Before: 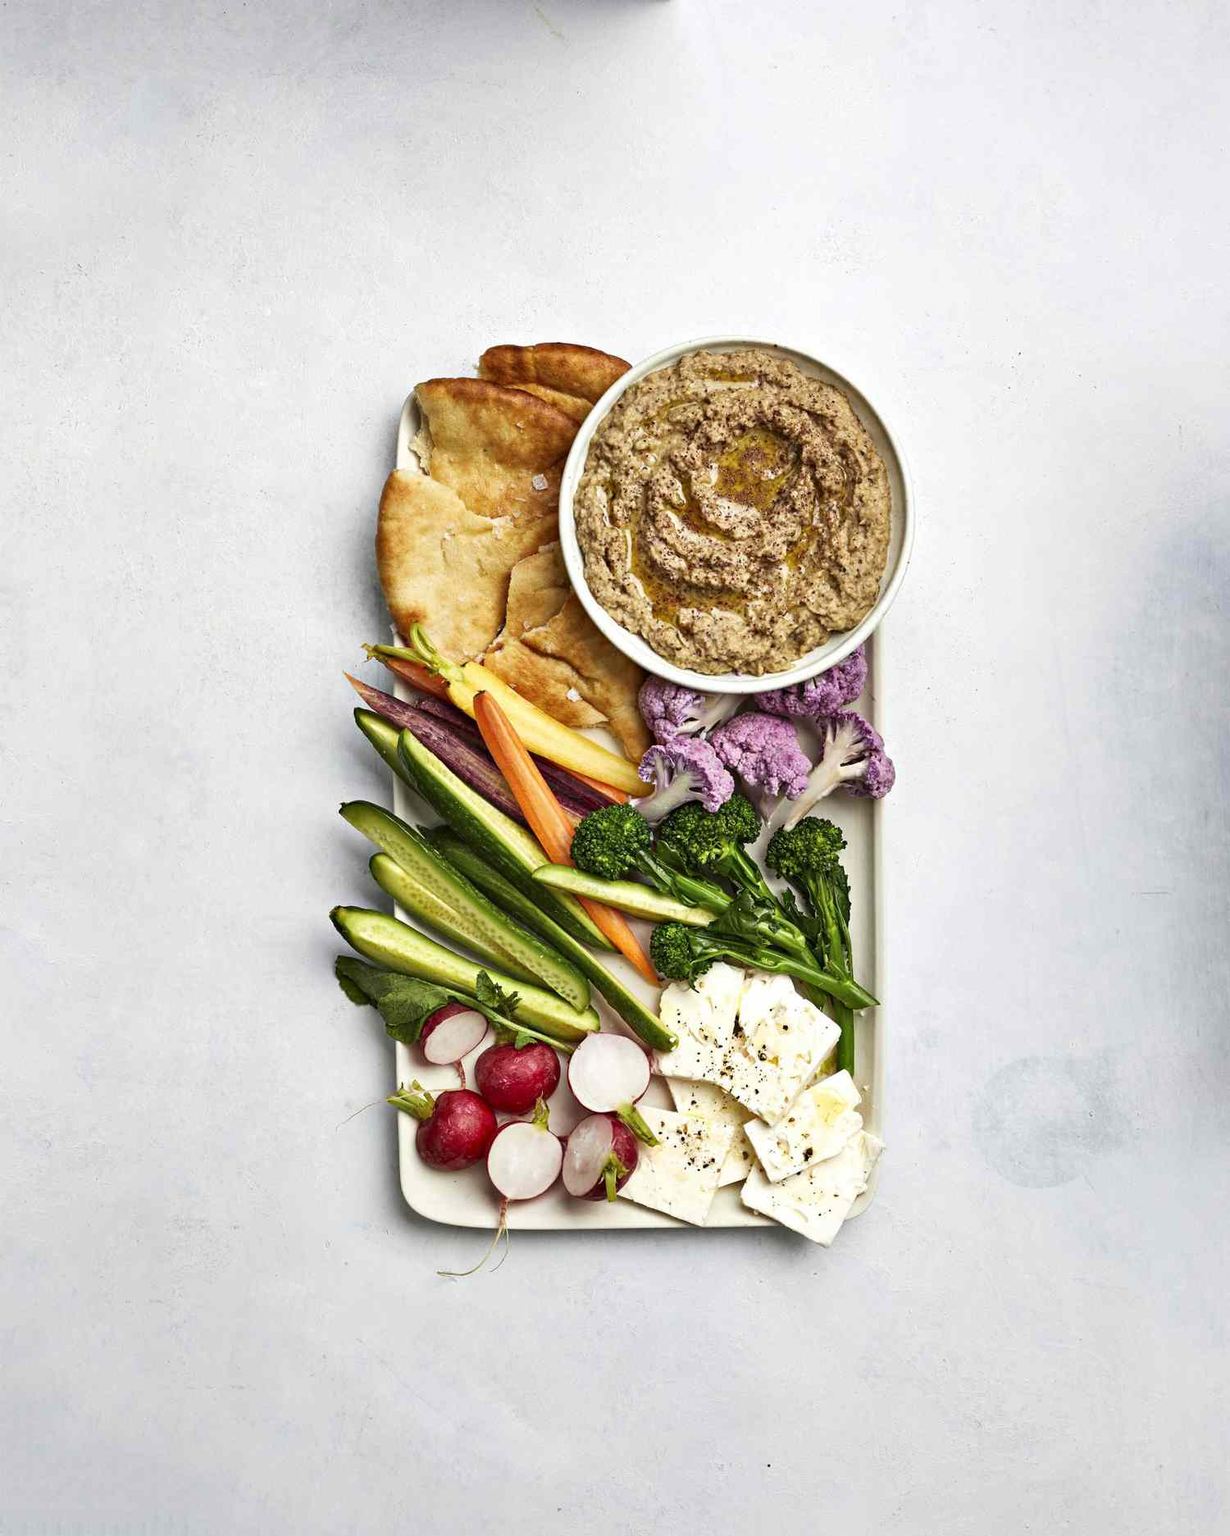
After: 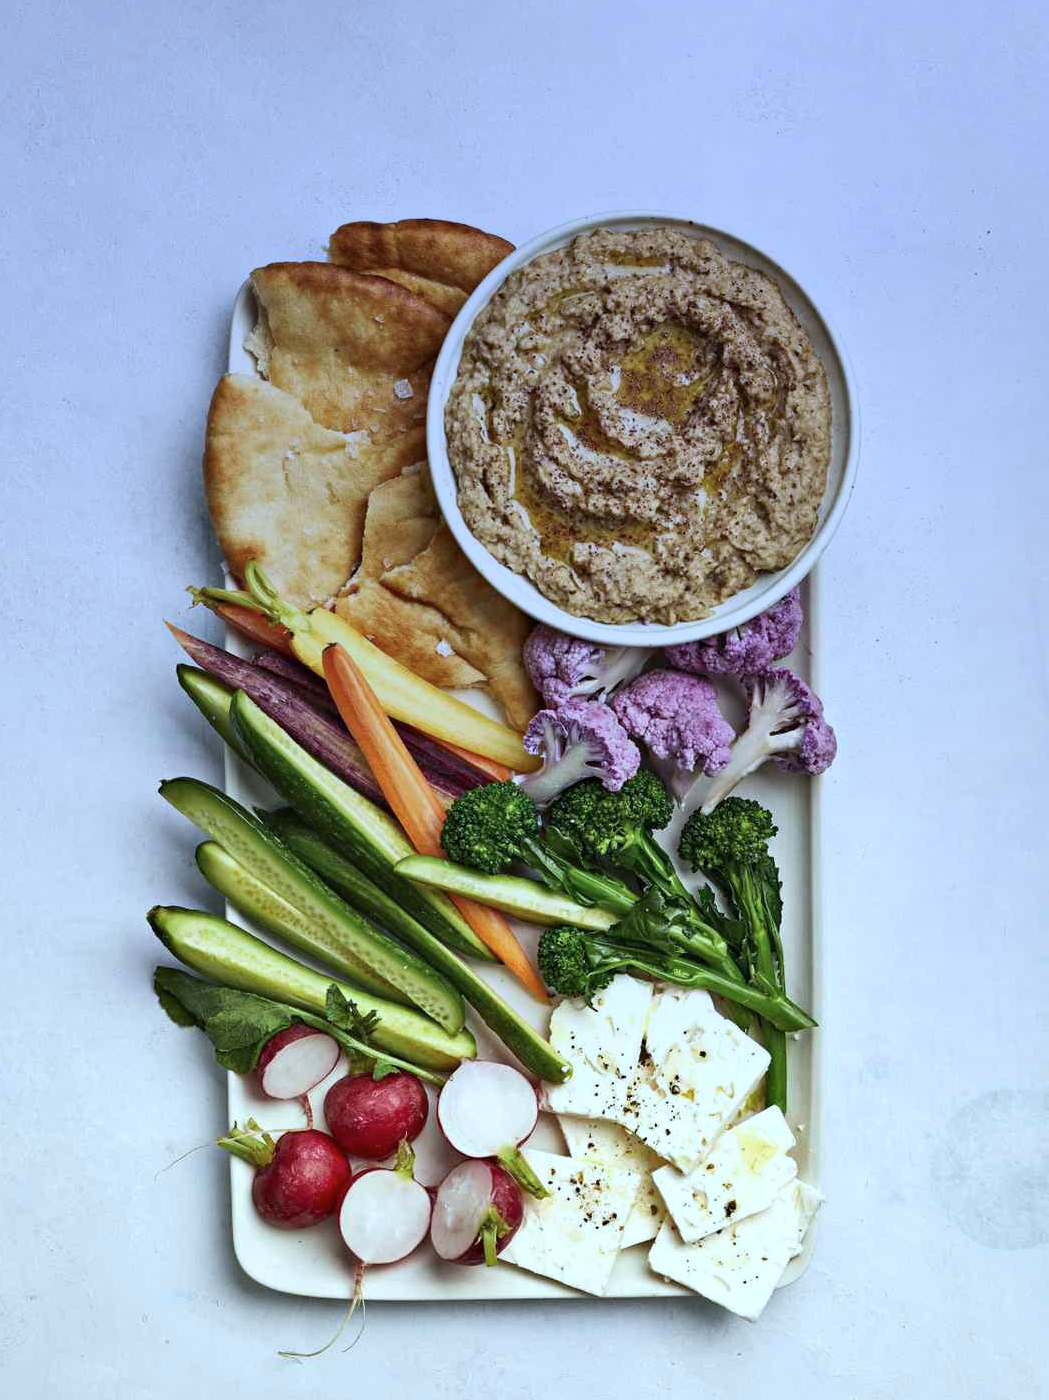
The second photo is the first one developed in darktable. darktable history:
crop and rotate: left 17.046%, top 10.659%, right 12.989%, bottom 14.553%
graduated density: hue 238.83°, saturation 50%
color calibration: illuminant F (fluorescent), F source F9 (Cool White Deluxe 4150 K) – high CRI, x 0.374, y 0.373, temperature 4158.34 K
